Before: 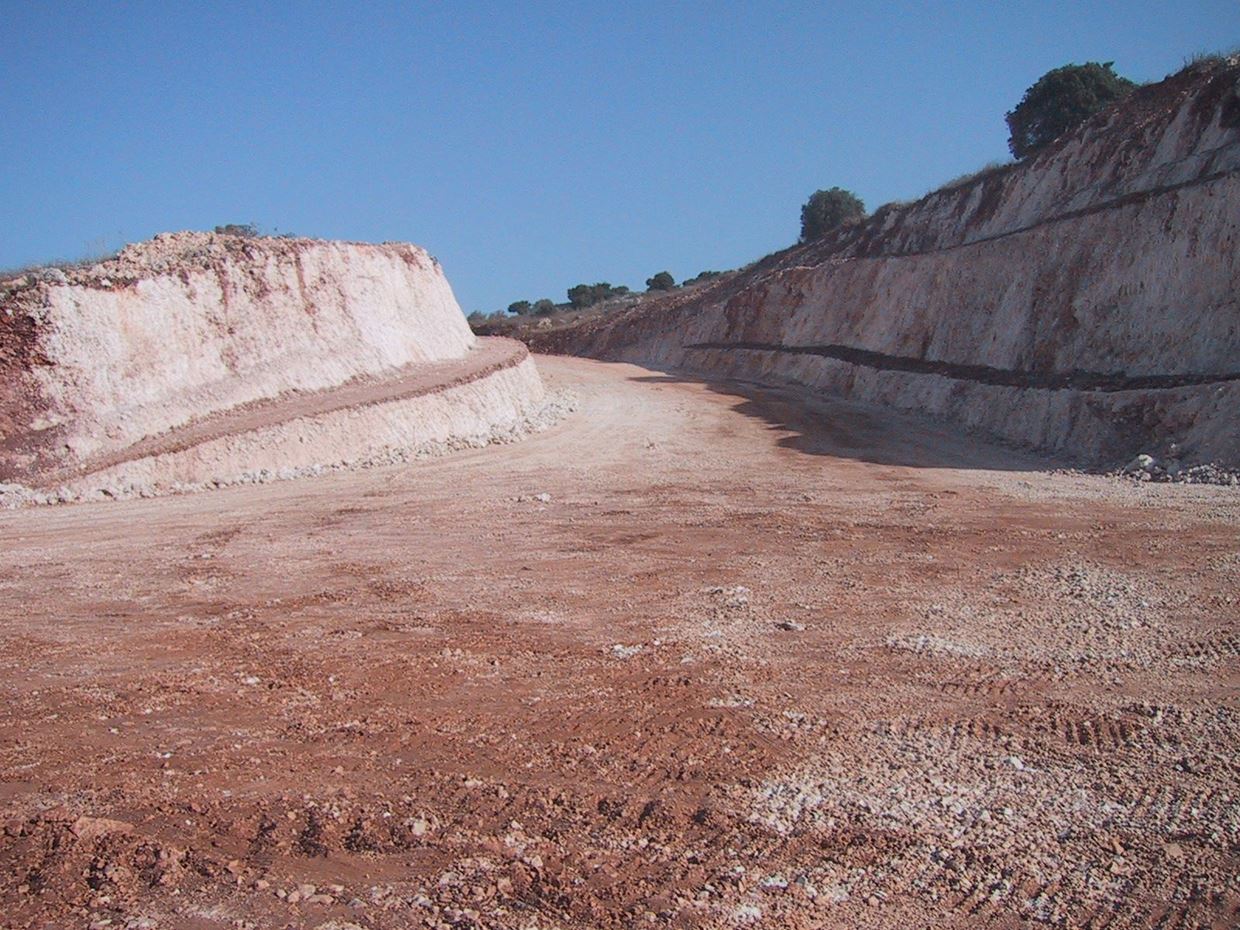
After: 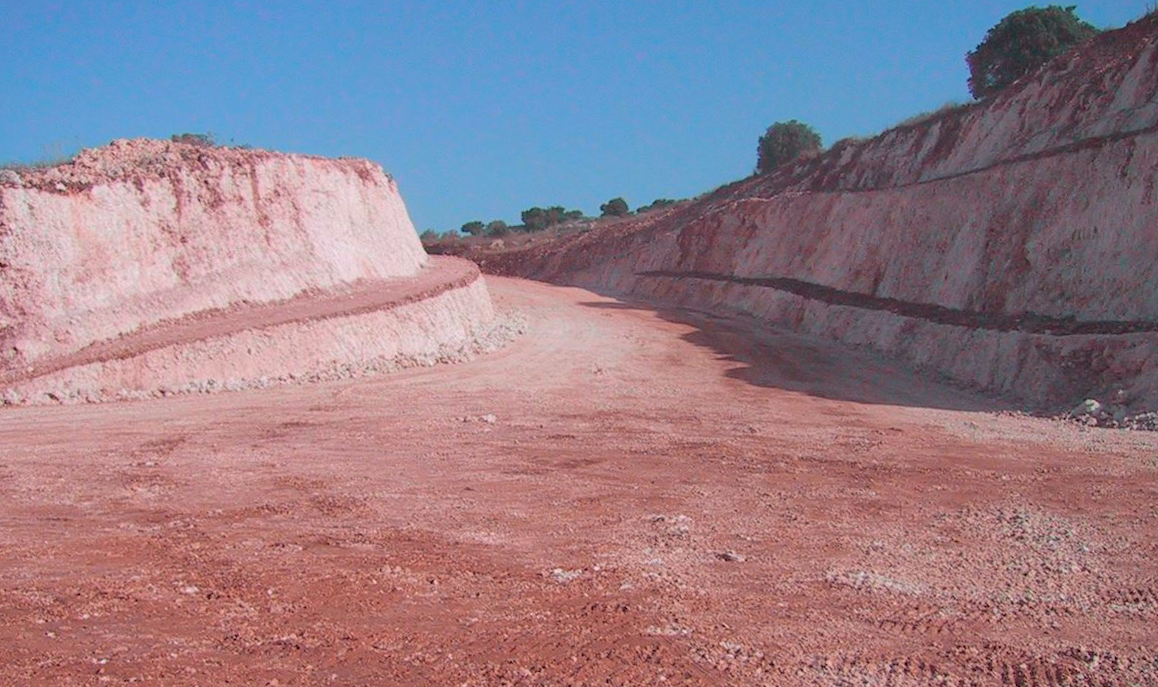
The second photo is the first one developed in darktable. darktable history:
tone curve: curves: ch0 [(0, 0) (0.045, 0.074) (0.883, 0.858) (1, 1)]; ch1 [(0, 0) (0.149, 0.074) (0.379, 0.327) (0.427, 0.401) (0.489, 0.479) (0.505, 0.515) (0.537, 0.573) (0.563, 0.599) (1, 1)]; ch2 [(0, 0) (0.307, 0.298) (0.388, 0.375) (0.443, 0.456) (0.485, 0.492) (1, 1)], color space Lab, independent channels, preserve colors none
rotate and perspective: rotation 2.27°, automatic cropping off
crop: left 5.596%, top 10.314%, right 3.534%, bottom 19.395%
